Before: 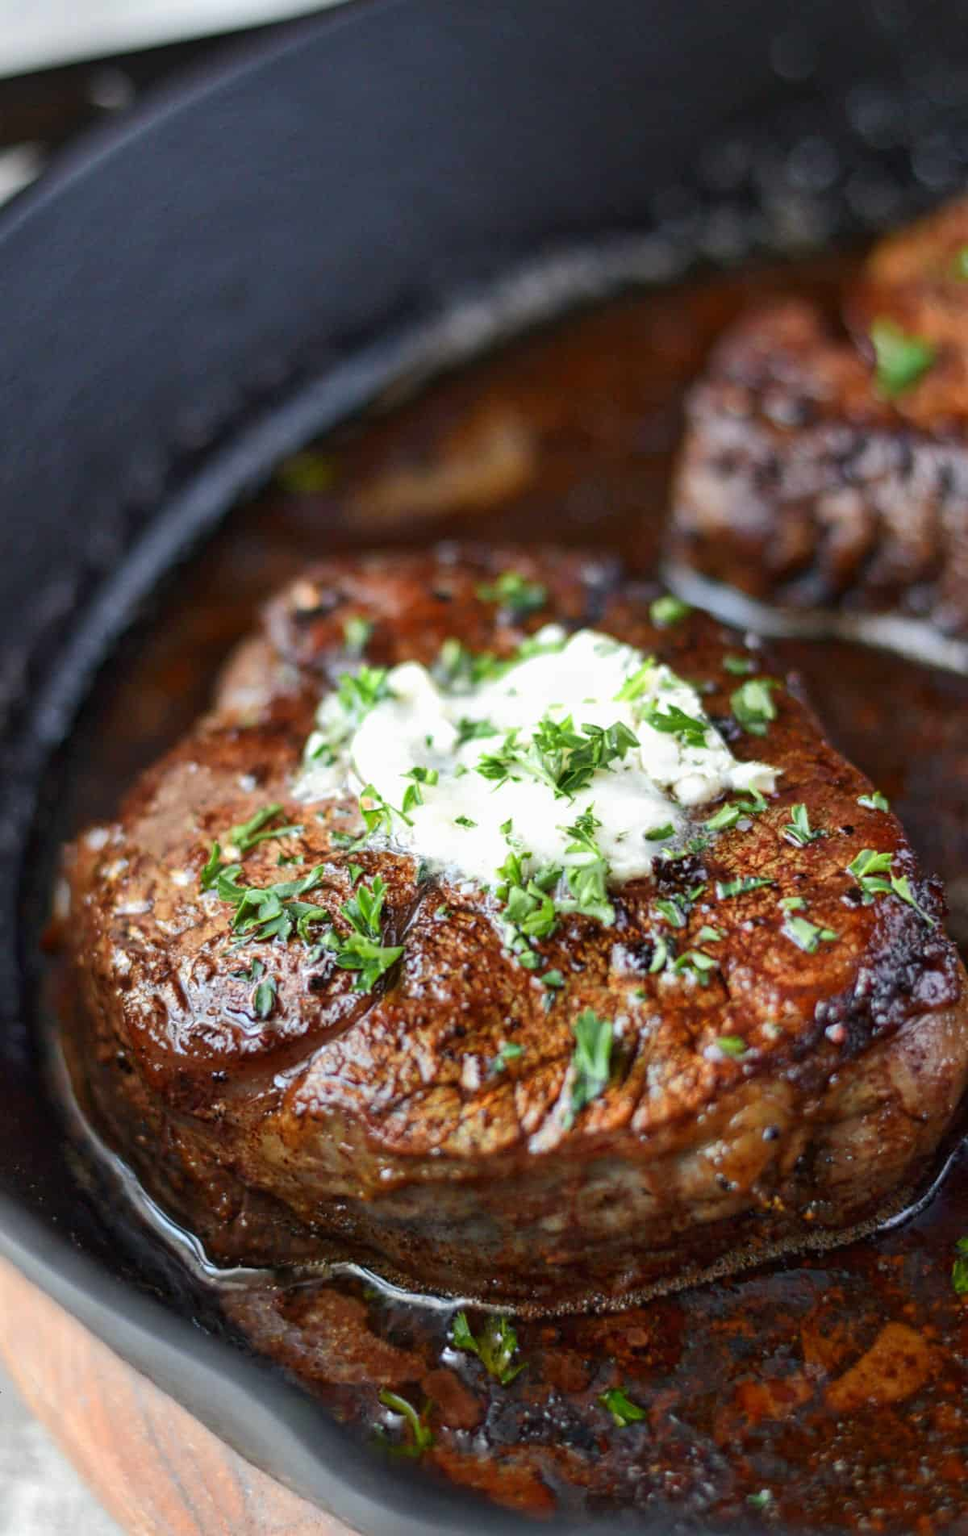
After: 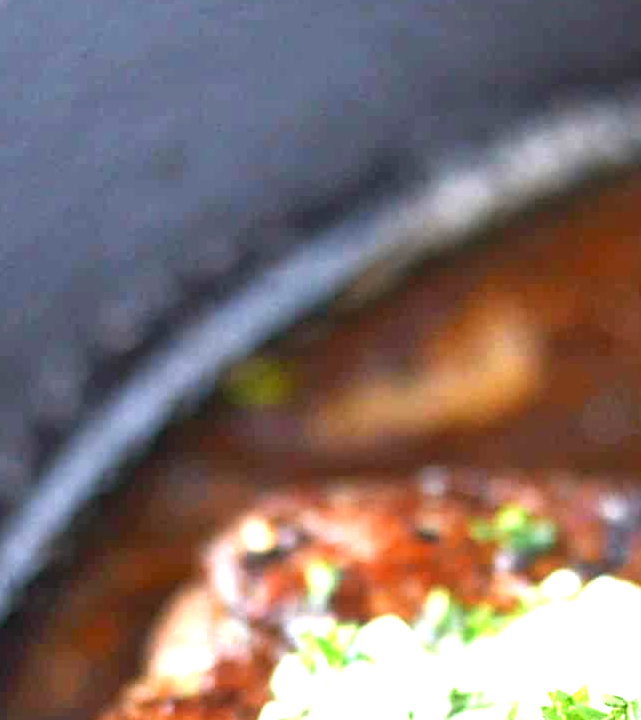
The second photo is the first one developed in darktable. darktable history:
exposure: black level correction 0, exposure 1.704 EV, compensate exposure bias true, compensate highlight preservation false
crop: left 10.153%, top 10.726%, right 36.374%, bottom 51.423%
